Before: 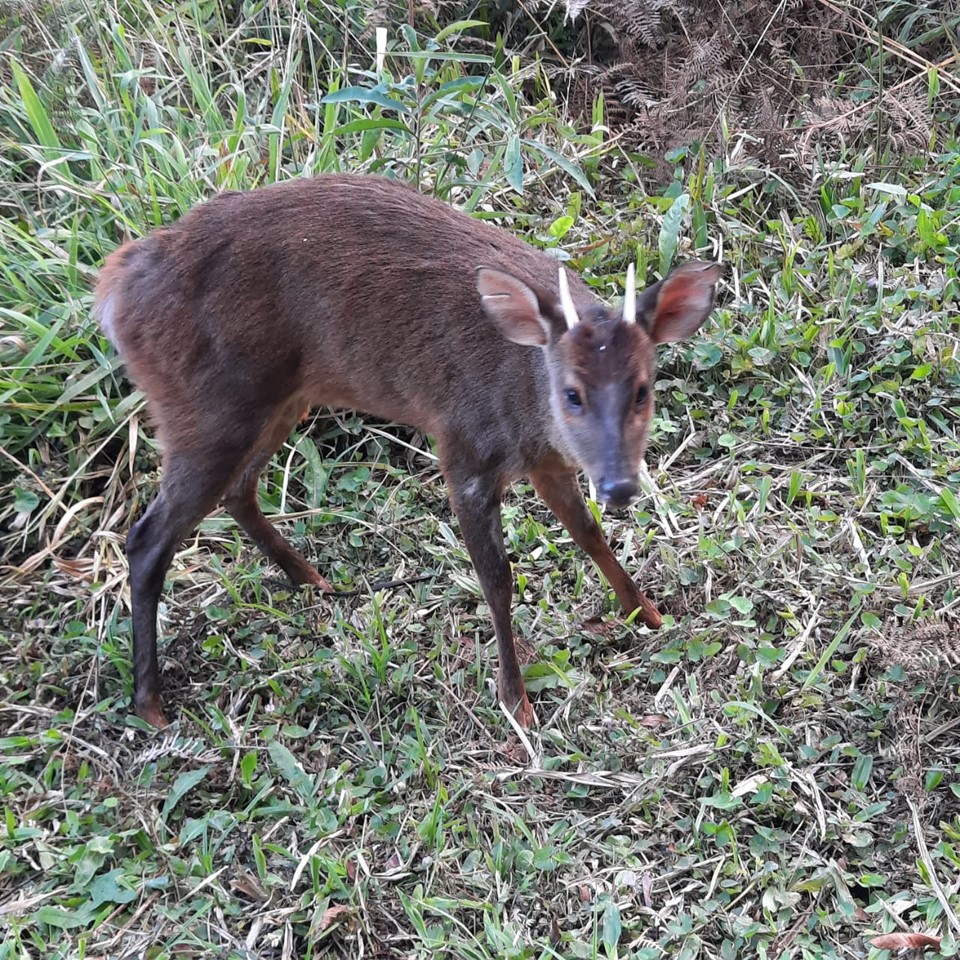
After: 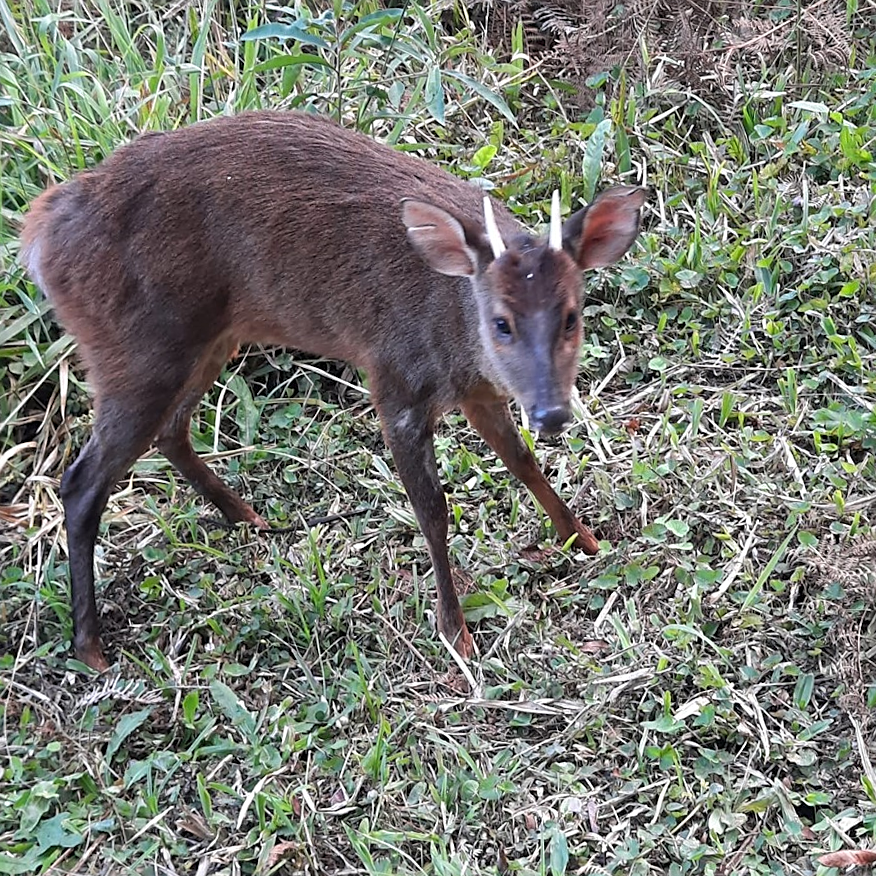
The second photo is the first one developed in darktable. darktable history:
exposure: black level correction 0, compensate exposure bias true, compensate highlight preservation false
color balance rgb: global vibrance 6.81%, saturation formula JzAzBz (2021)
sharpen: on, module defaults
crop and rotate: angle 1.96°, left 5.673%, top 5.673%
